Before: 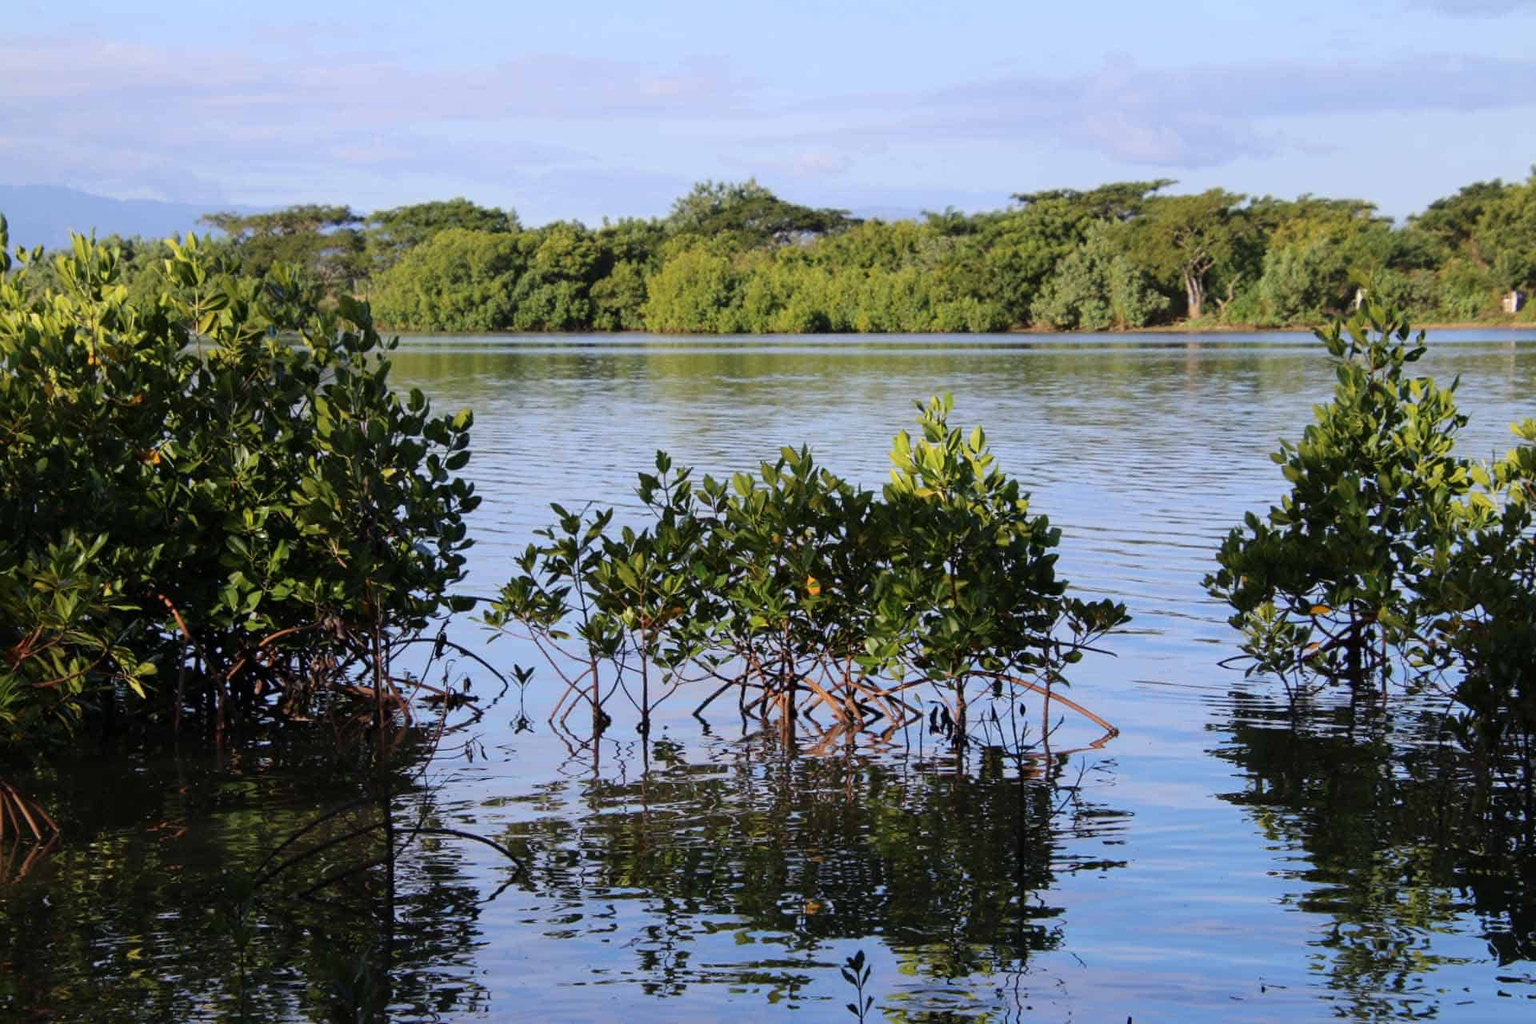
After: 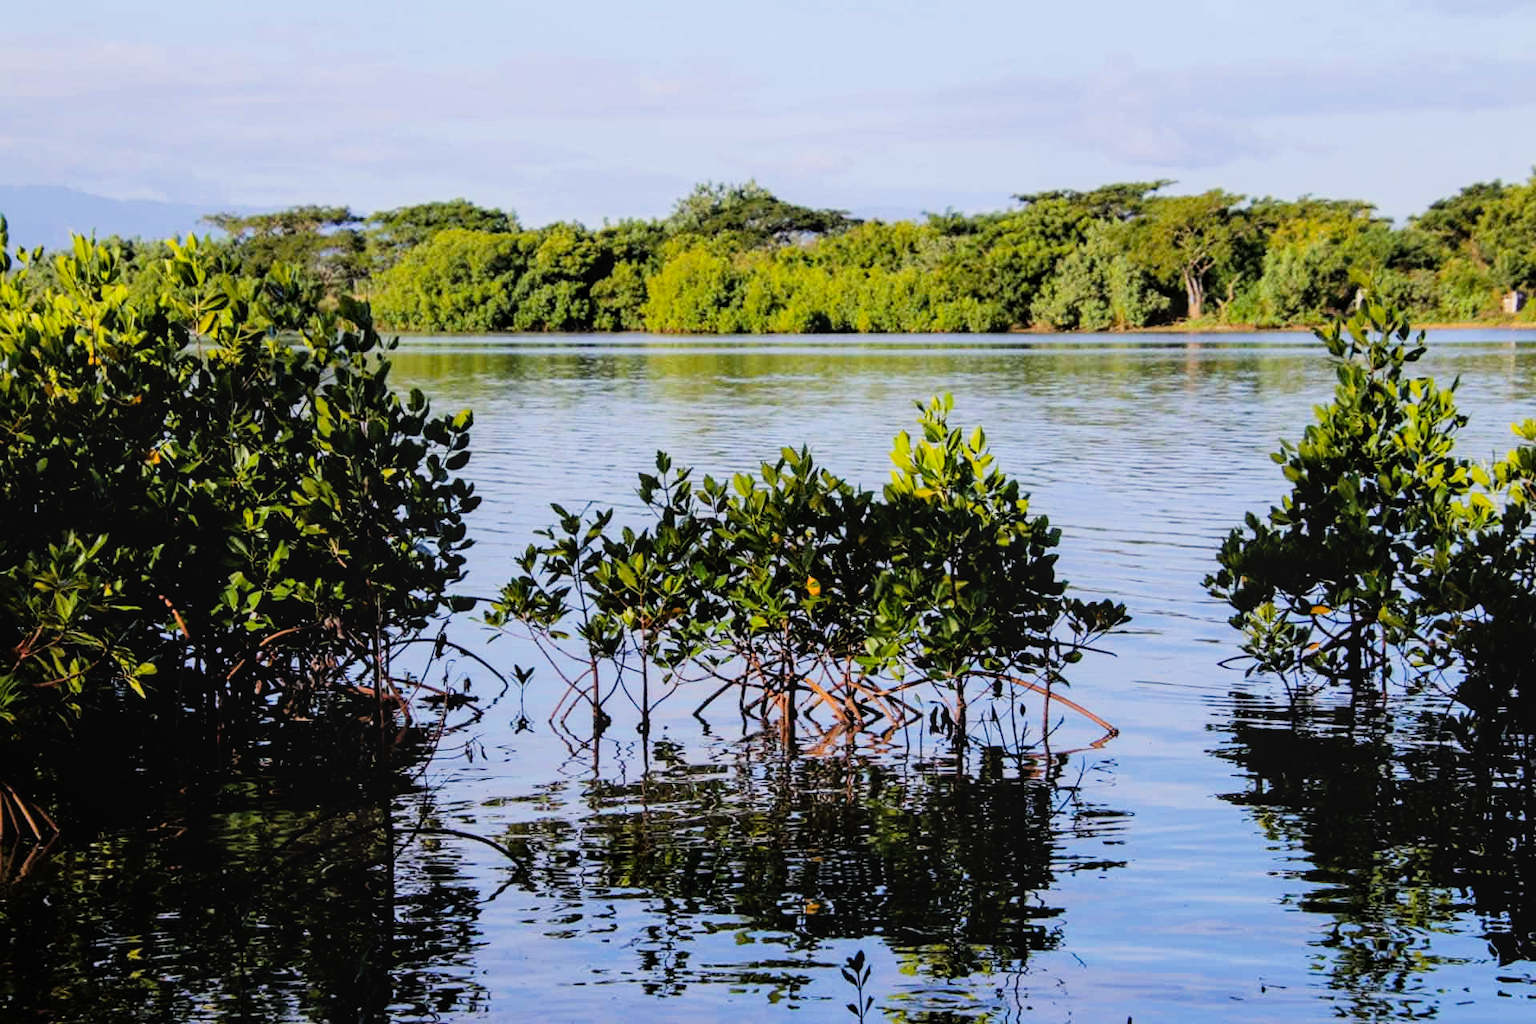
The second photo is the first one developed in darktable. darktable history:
local contrast: detail 115%
filmic rgb: black relative exposure -5 EV, hardness 2.88, contrast 1.3, highlights saturation mix -30%
color balance rgb: perceptual saturation grading › global saturation 20%, global vibrance 20%
exposure: black level correction 0, exposure 0.5 EV, compensate highlight preservation false
